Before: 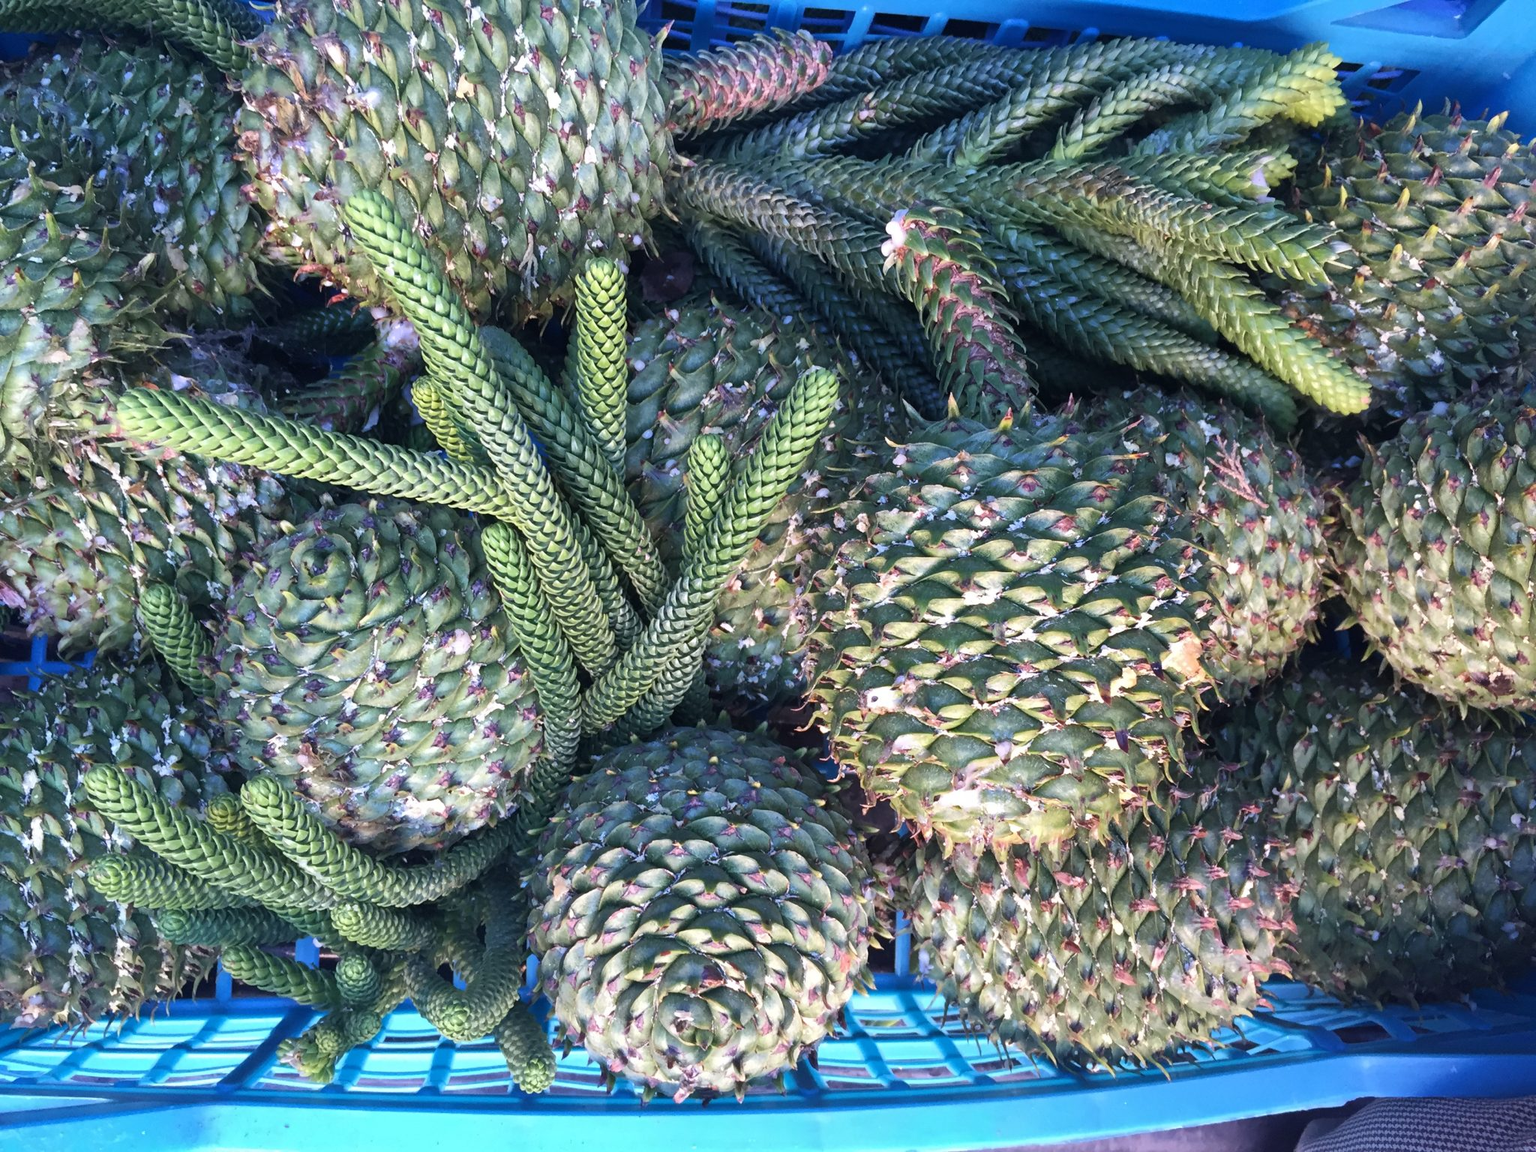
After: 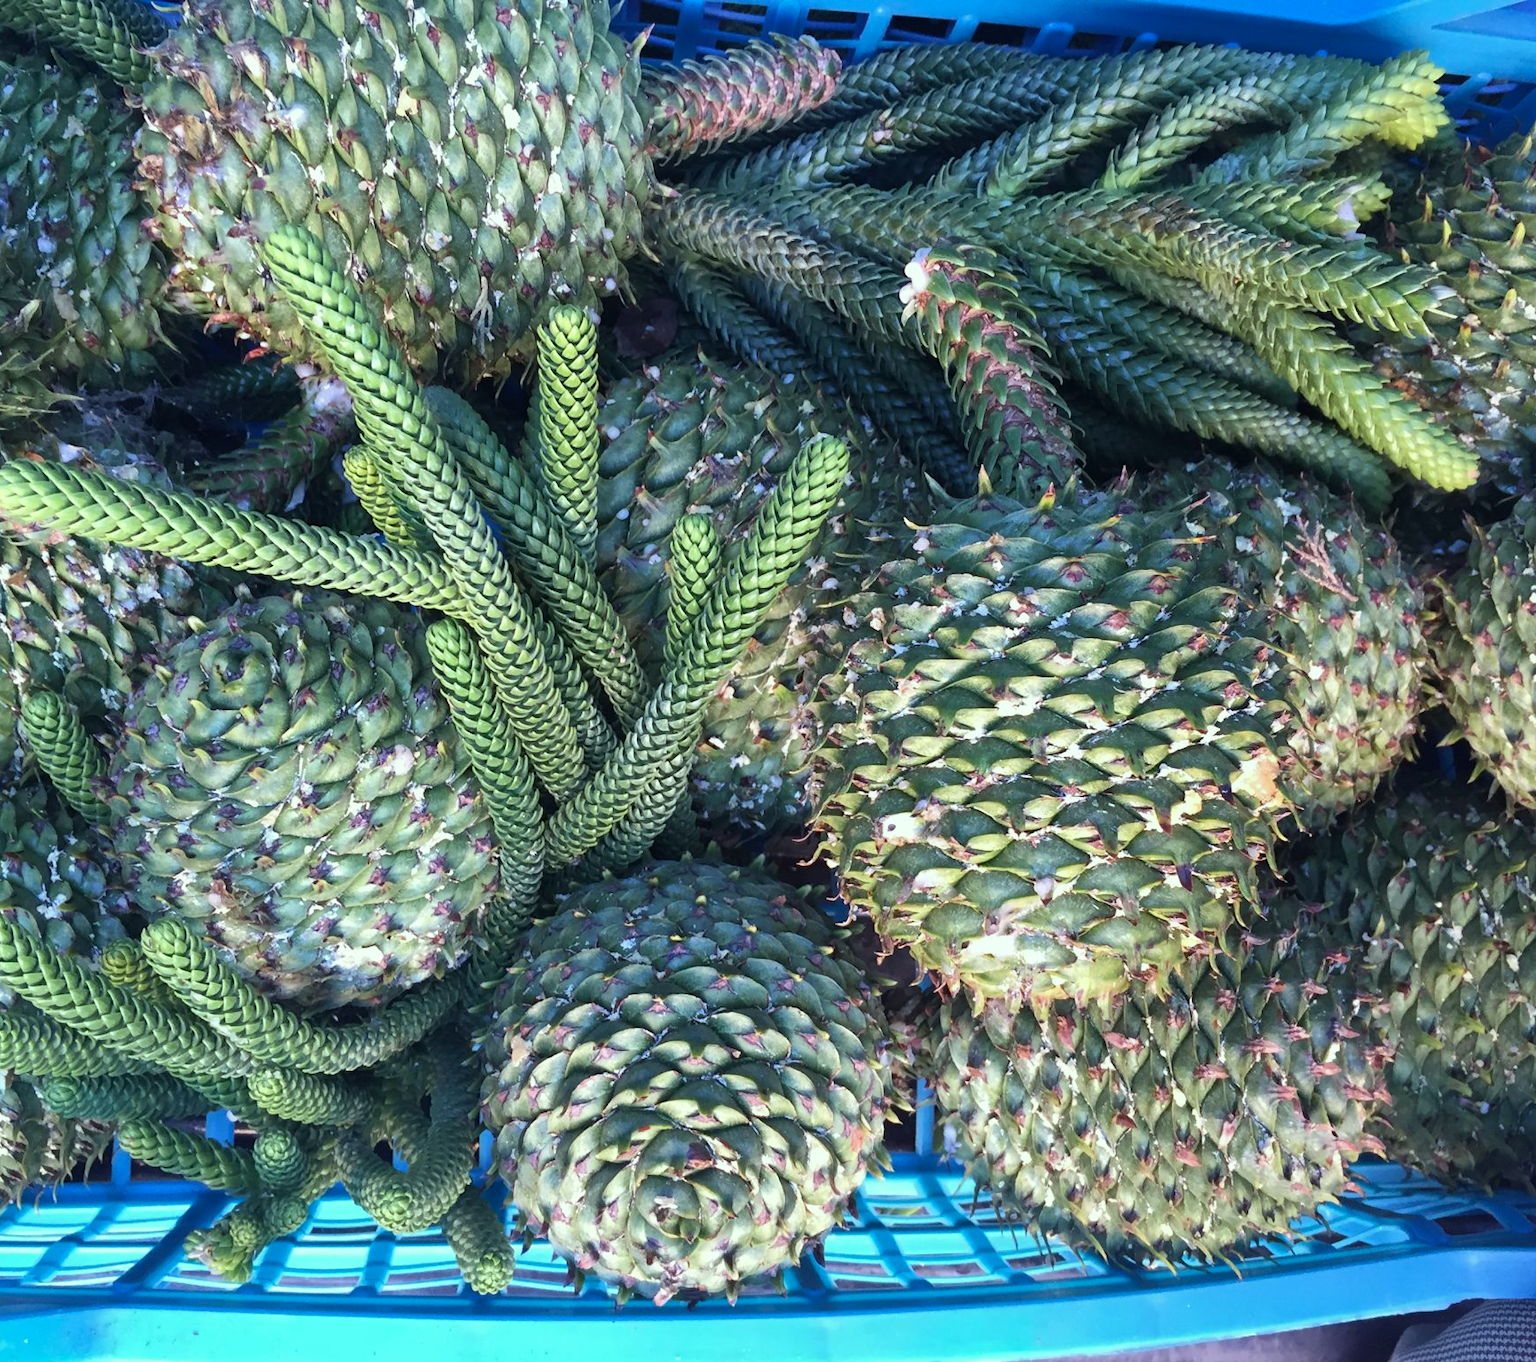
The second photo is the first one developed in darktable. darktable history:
crop: left 7.958%, right 7.527%
color correction: highlights a* -8.12, highlights b* 3.68
